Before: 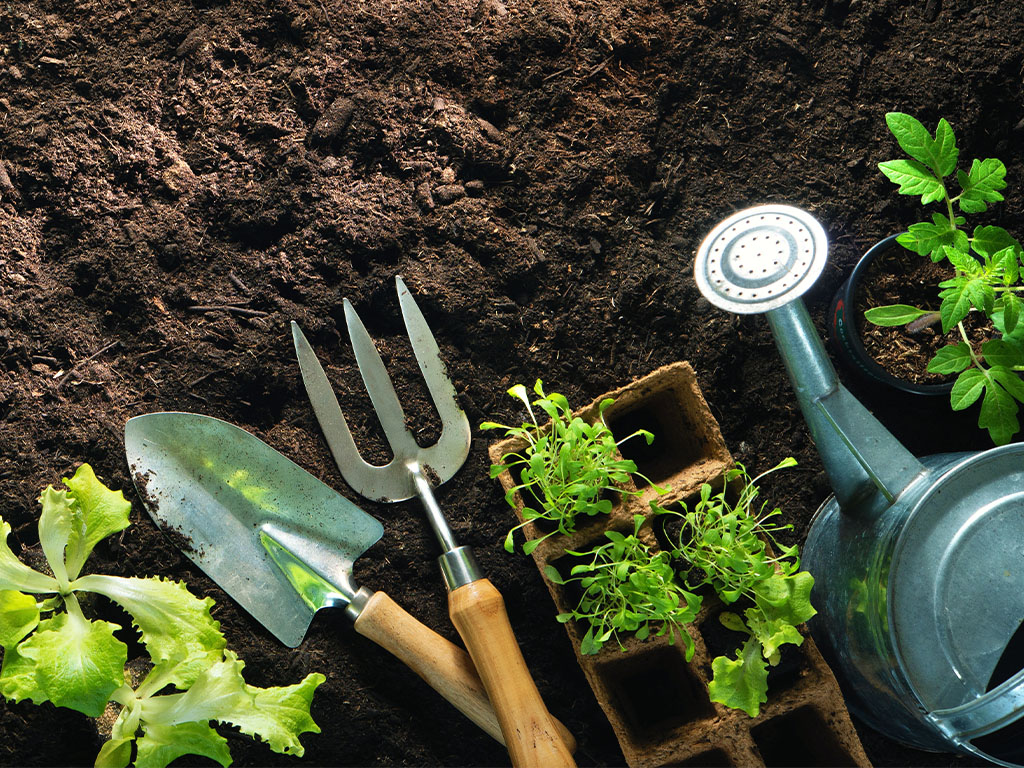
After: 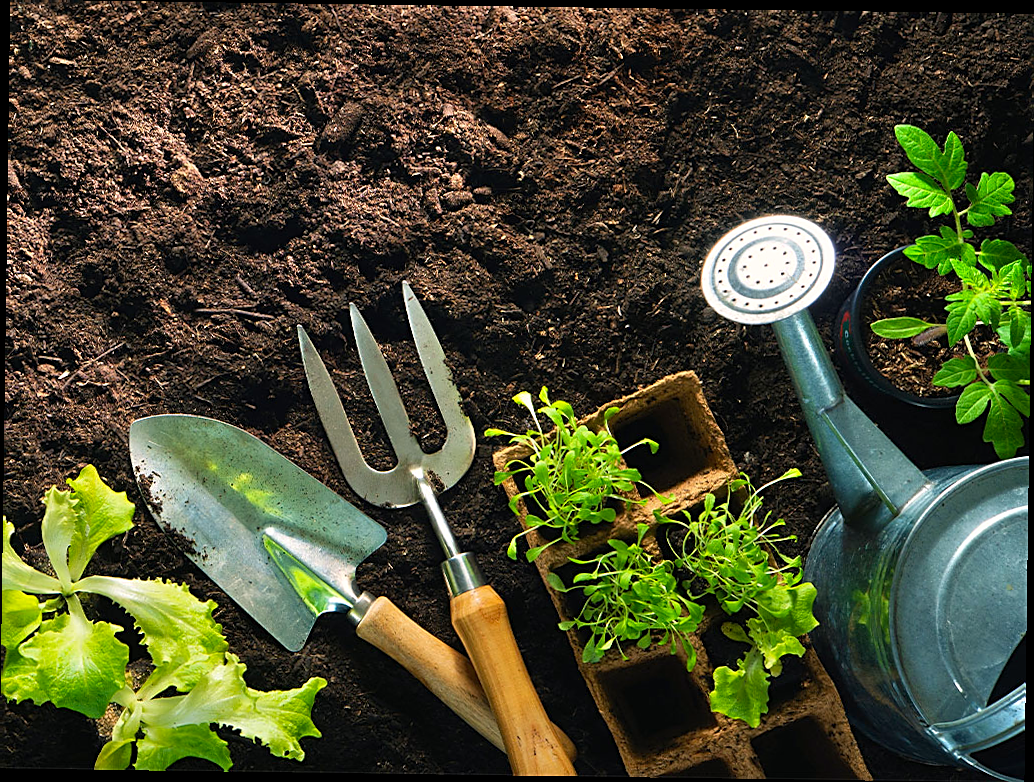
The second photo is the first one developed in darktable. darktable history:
rotate and perspective: rotation 0.8°, automatic cropping off
color correction: highlights a* 3.22, highlights b* 1.93, saturation 1.19
sharpen: on, module defaults
